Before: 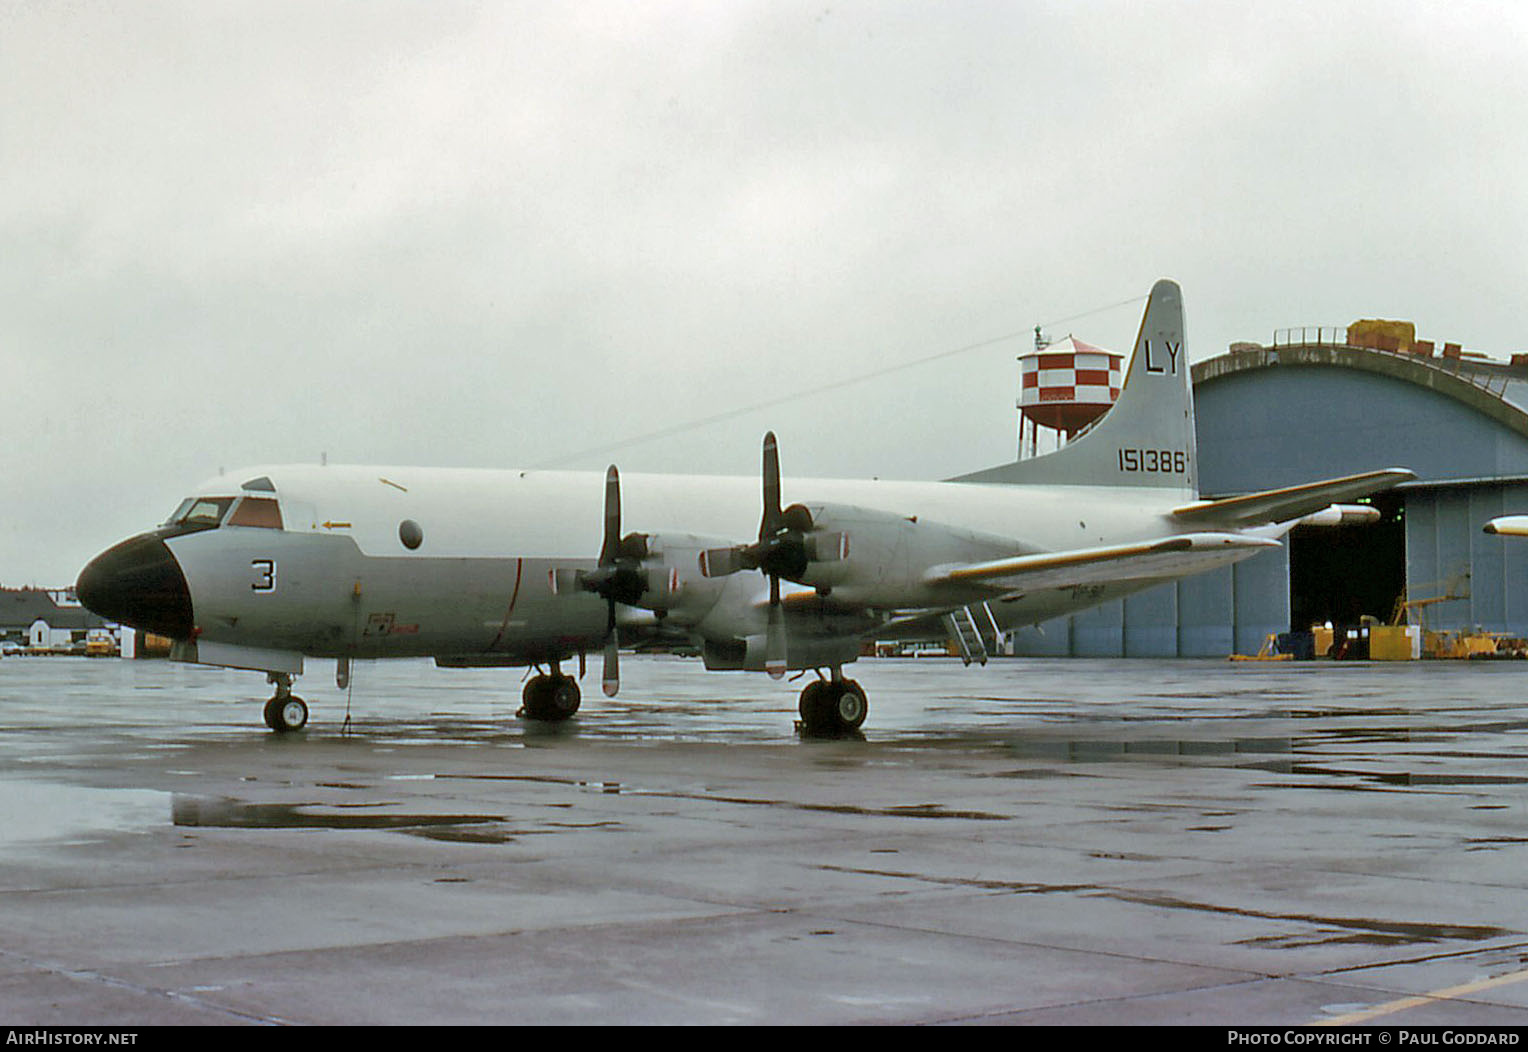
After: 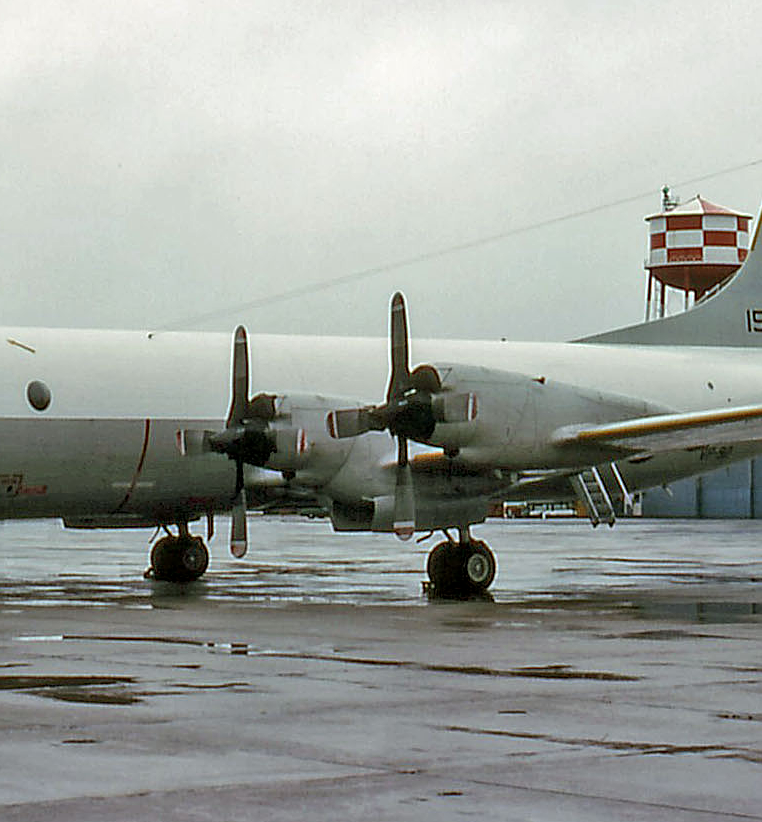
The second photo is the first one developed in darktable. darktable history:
crop and rotate: angle 0.018°, left 24.383%, top 13.202%, right 25.696%, bottom 8.618%
sharpen: on, module defaults
local contrast: on, module defaults
